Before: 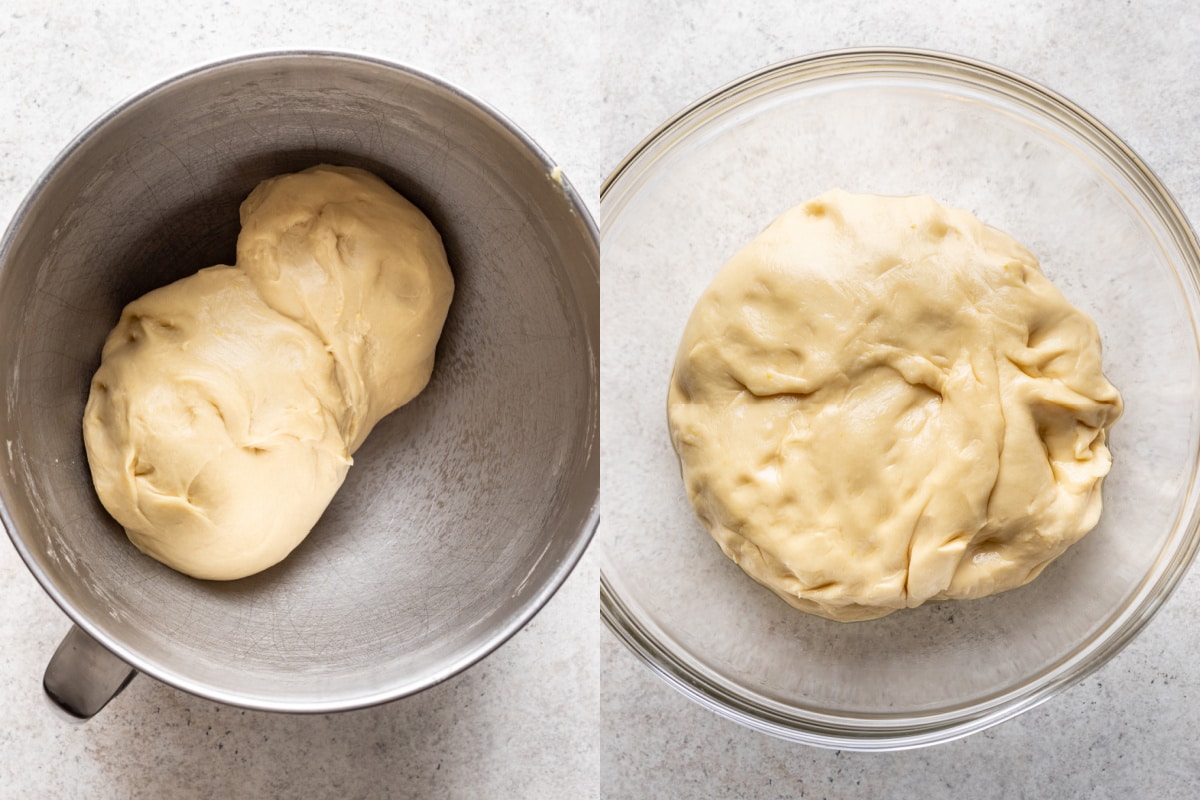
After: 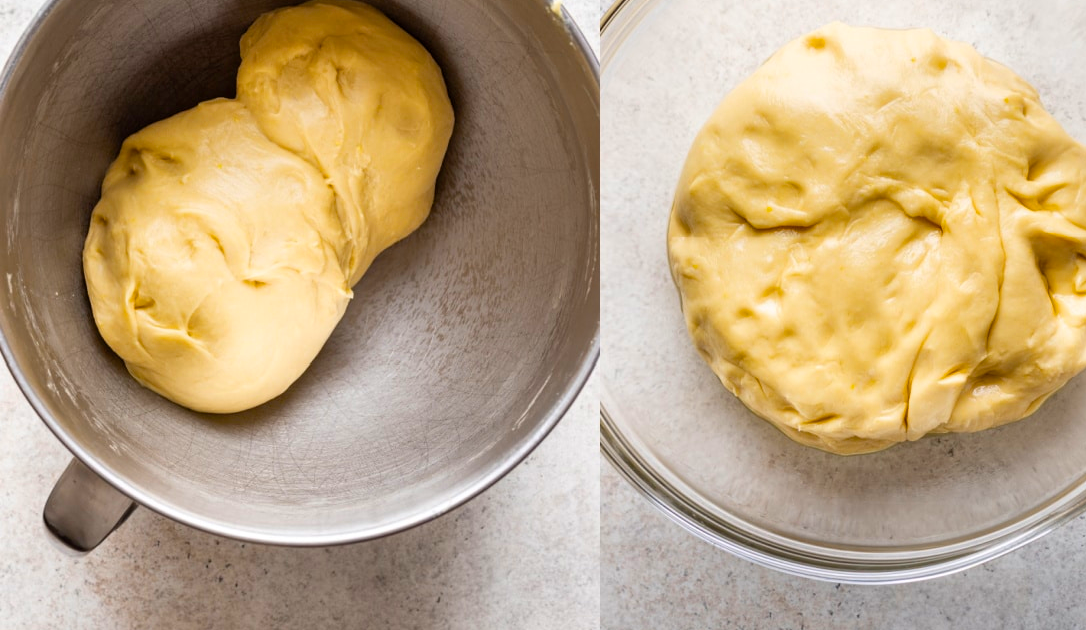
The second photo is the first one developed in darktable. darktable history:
crop: top 20.916%, right 9.437%, bottom 0.316%
color balance rgb: linear chroma grading › global chroma 15%, perceptual saturation grading › global saturation 30%
